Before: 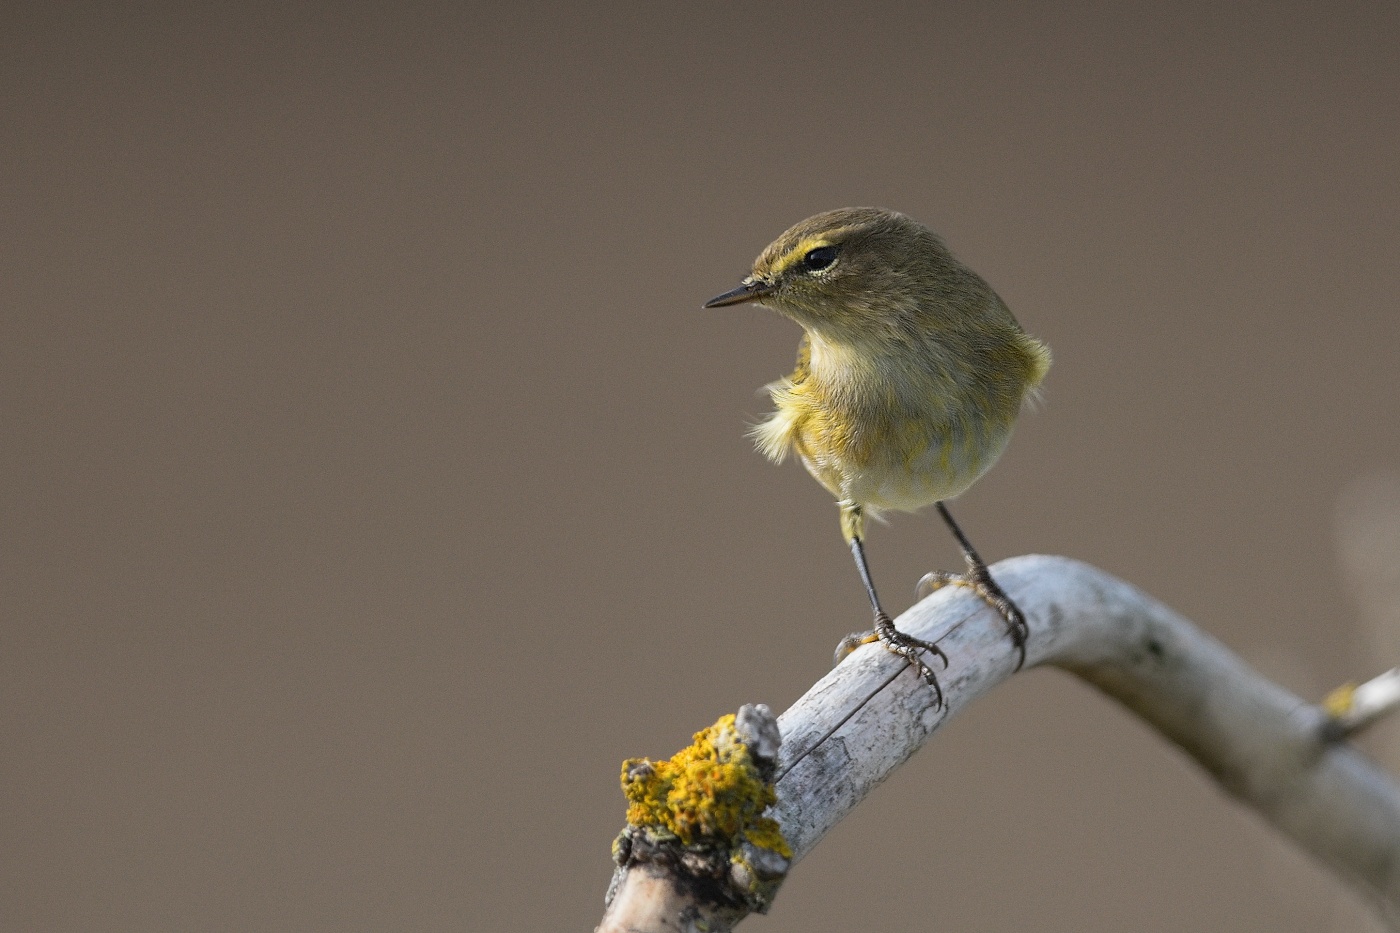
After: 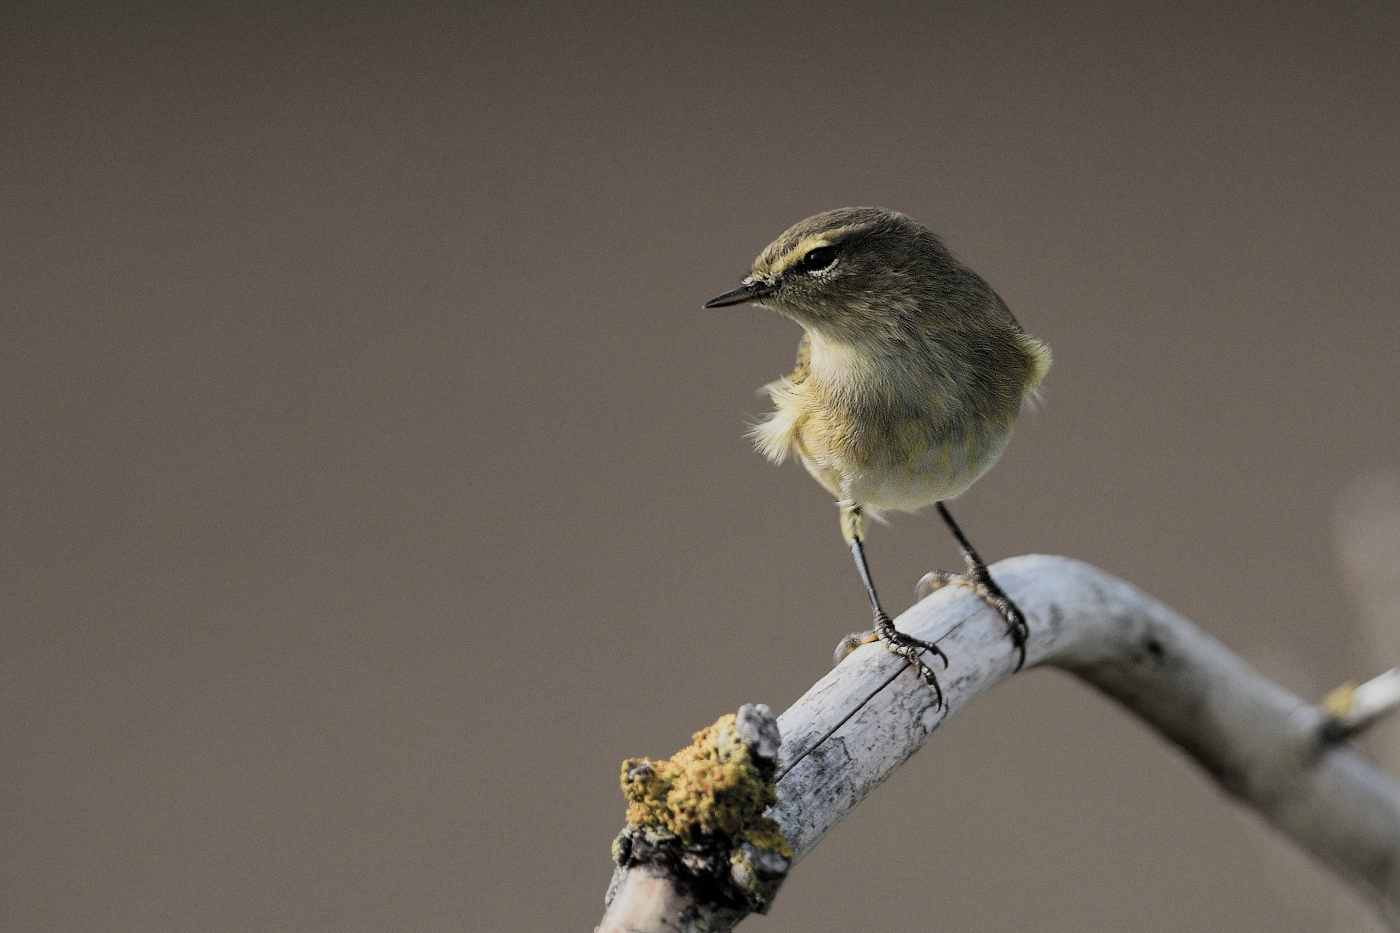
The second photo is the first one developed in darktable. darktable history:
filmic rgb: black relative exposure -5.13 EV, white relative exposure 3.95 EV, hardness 2.88, contrast 1.297, highlights saturation mix -8.82%, color science v5 (2021), contrast in shadows safe, contrast in highlights safe
